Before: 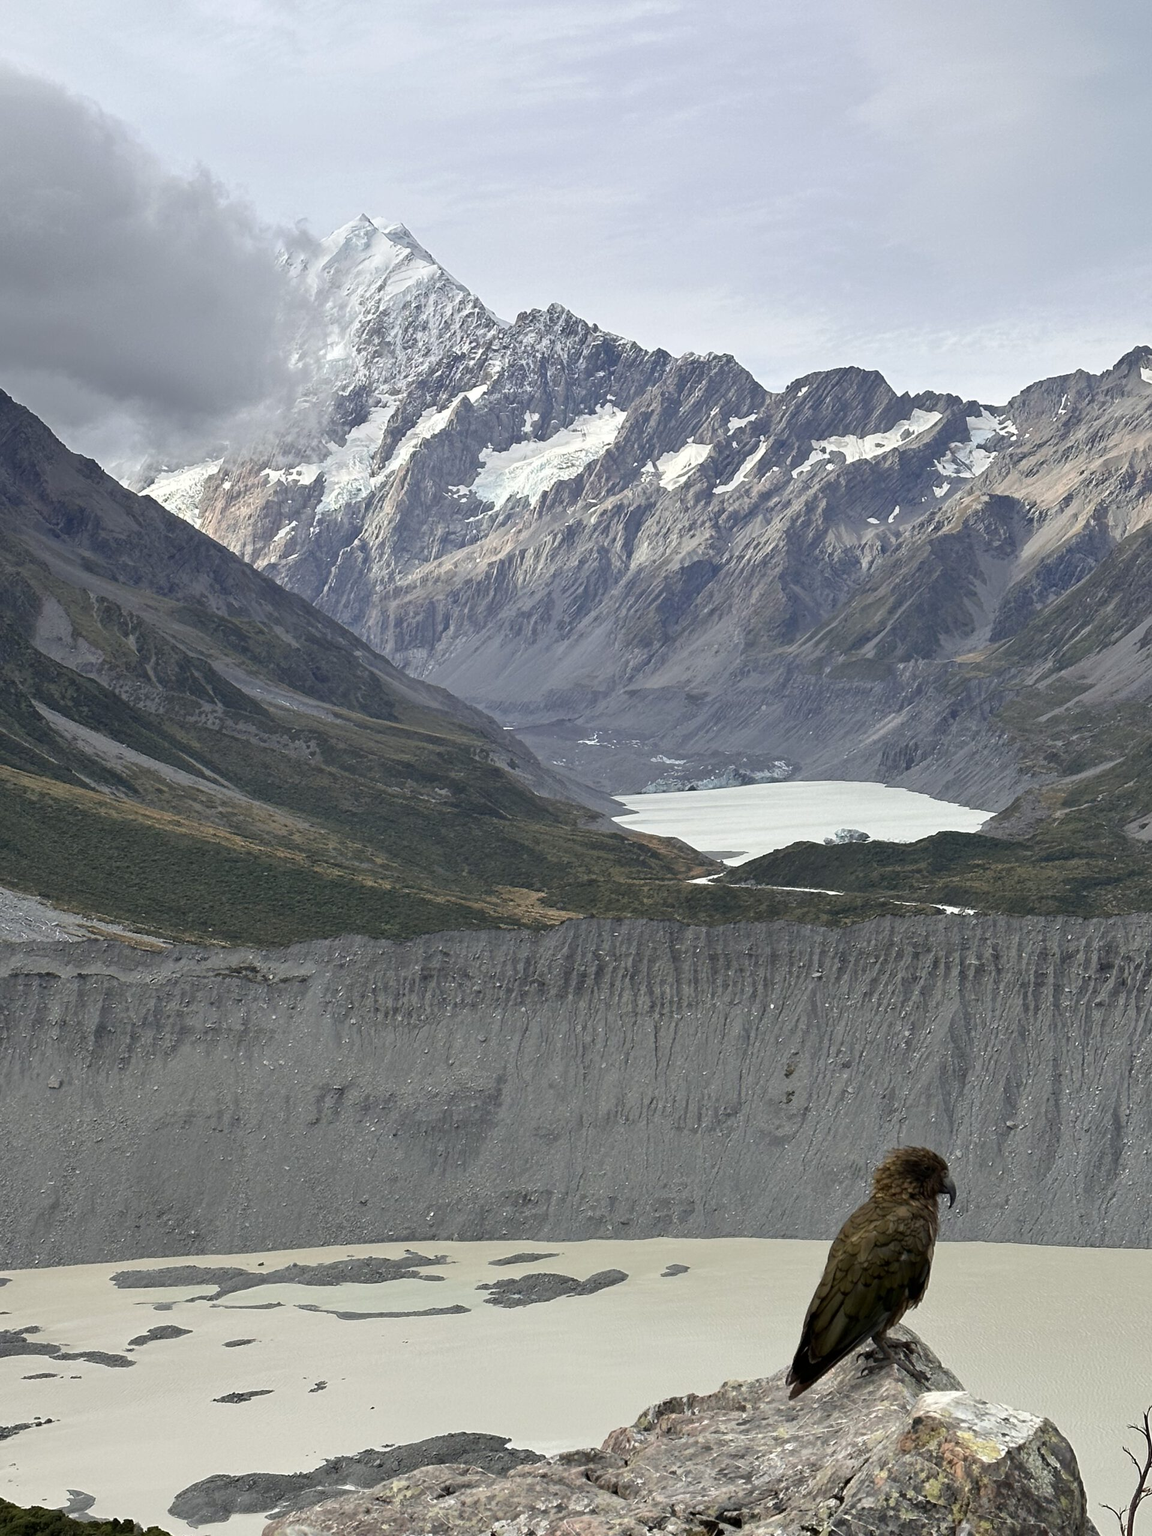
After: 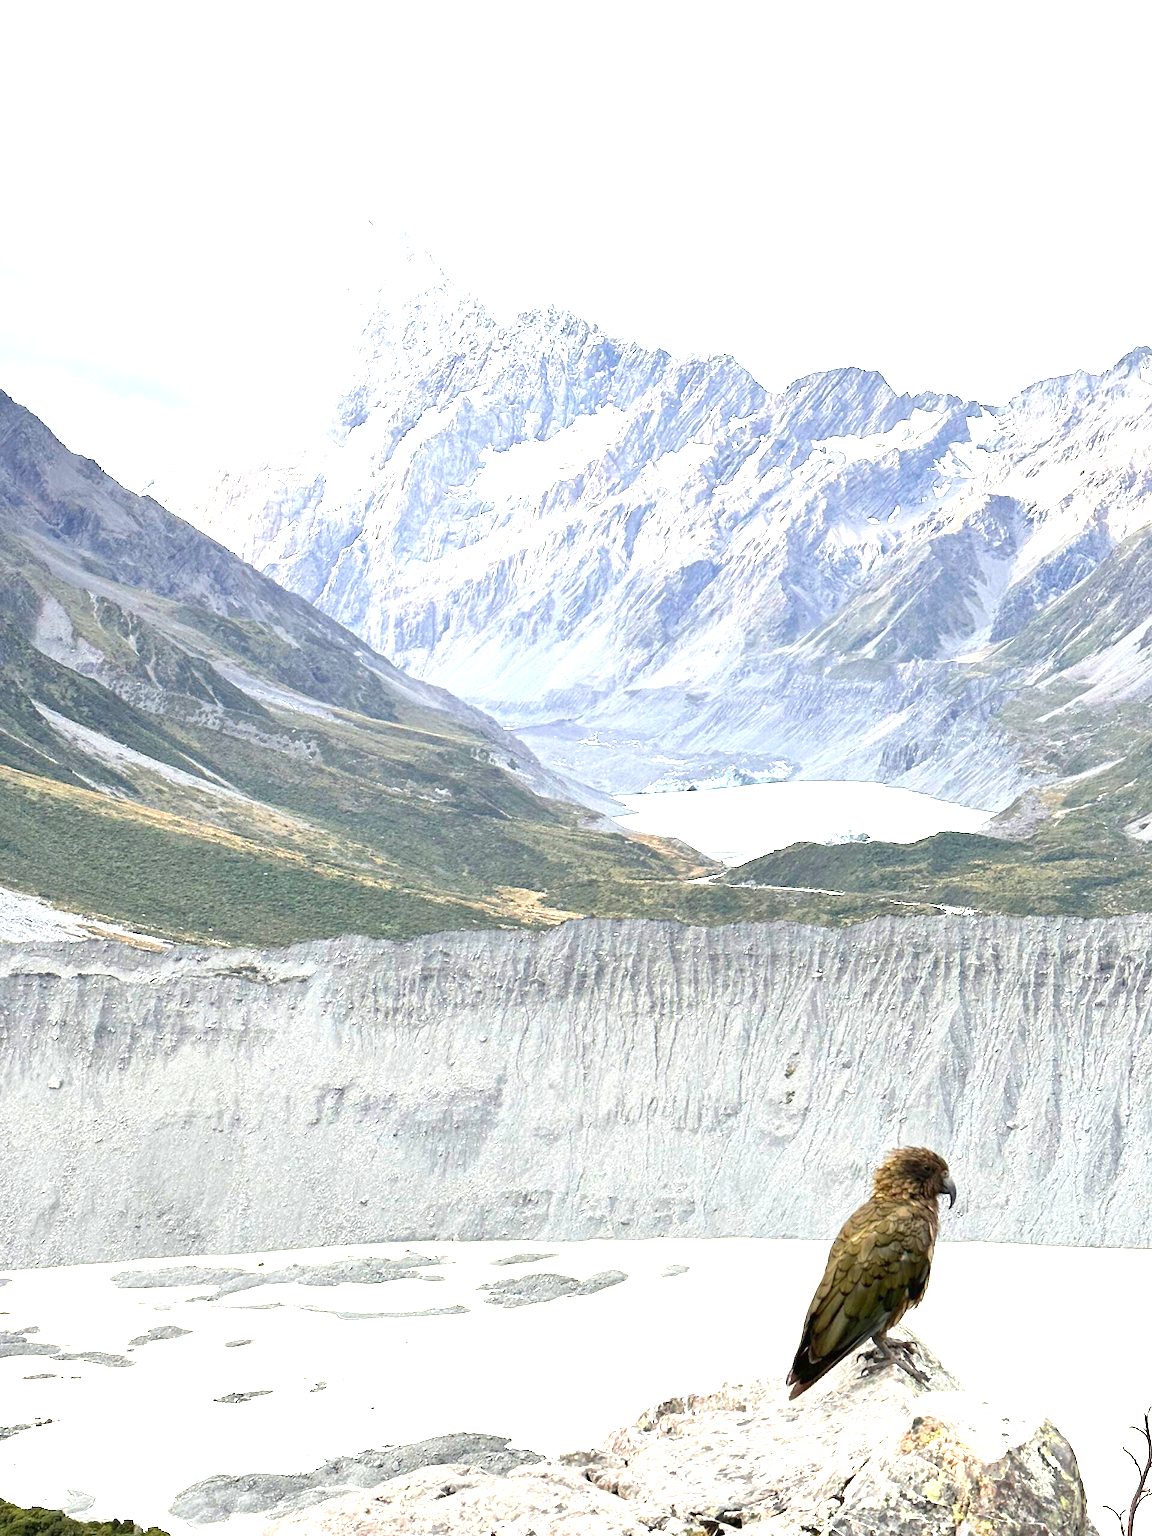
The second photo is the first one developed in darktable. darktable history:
exposure: black level correction 0, exposure 2.169 EV, compensate exposure bias true, compensate highlight preservation false
